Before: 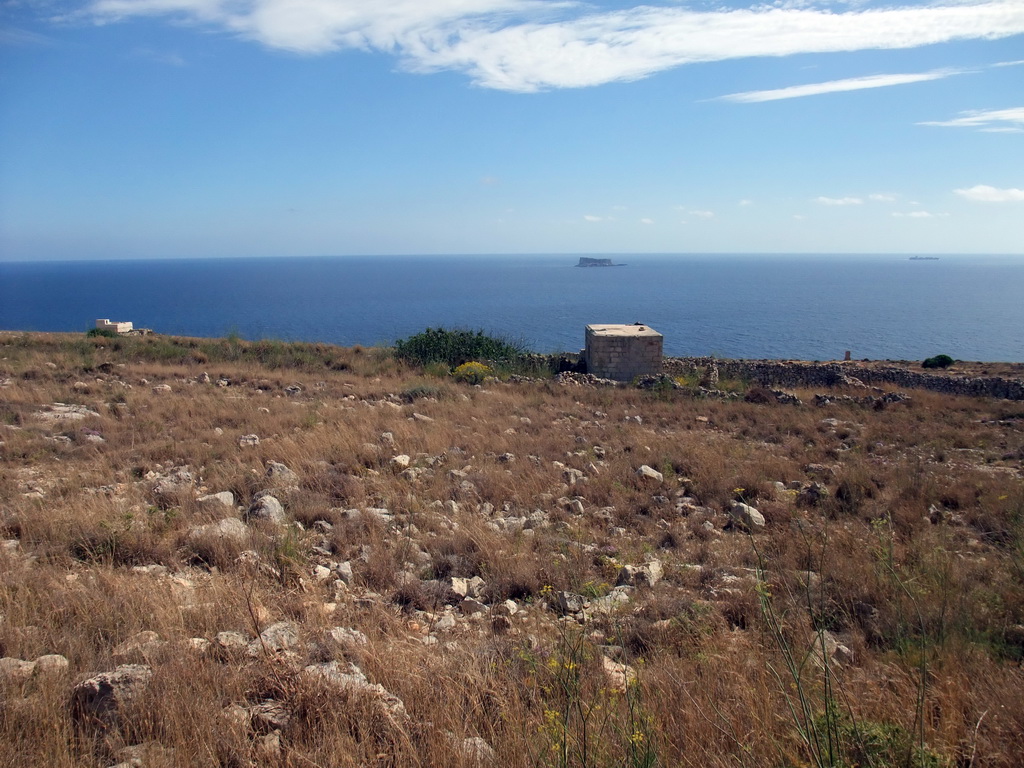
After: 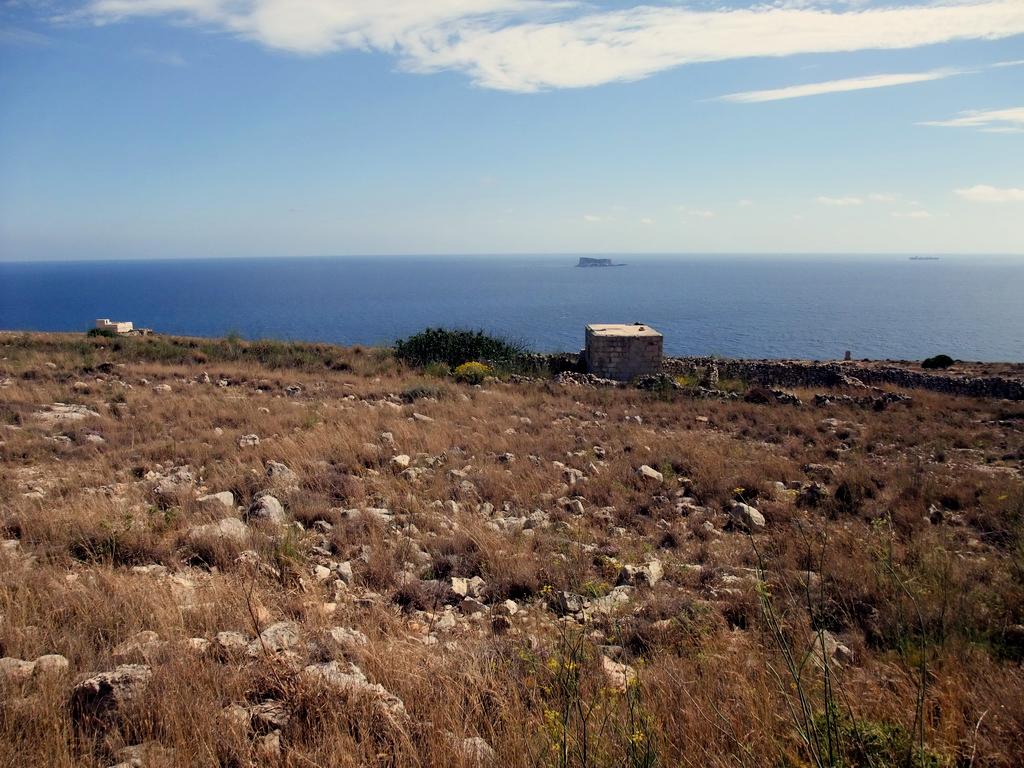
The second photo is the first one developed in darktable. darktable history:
color balance rgb: power › chroma 0.28%, power › hue 23.65°, highlights gain › chroma 3.028%, highlights gain › hue 75.65°, perceptual saturation grading › global saturation 20%, perceptual saturation grading › highlights -24.8%, perceptual saturation grading › shadows 24.585%, global vibrance -24.827%
filmic rgb: middle gray luminance 12.95%, black relative exposure -10.21 EV, white relative exposure 3.47 EV, target black luminance 0%, hardness 5.75, latitude 45.11%, contrast 1.222, highlights saturation mix 6.38%, shadows ↔ highlights balance 27.25%, color science v6 (2022)
